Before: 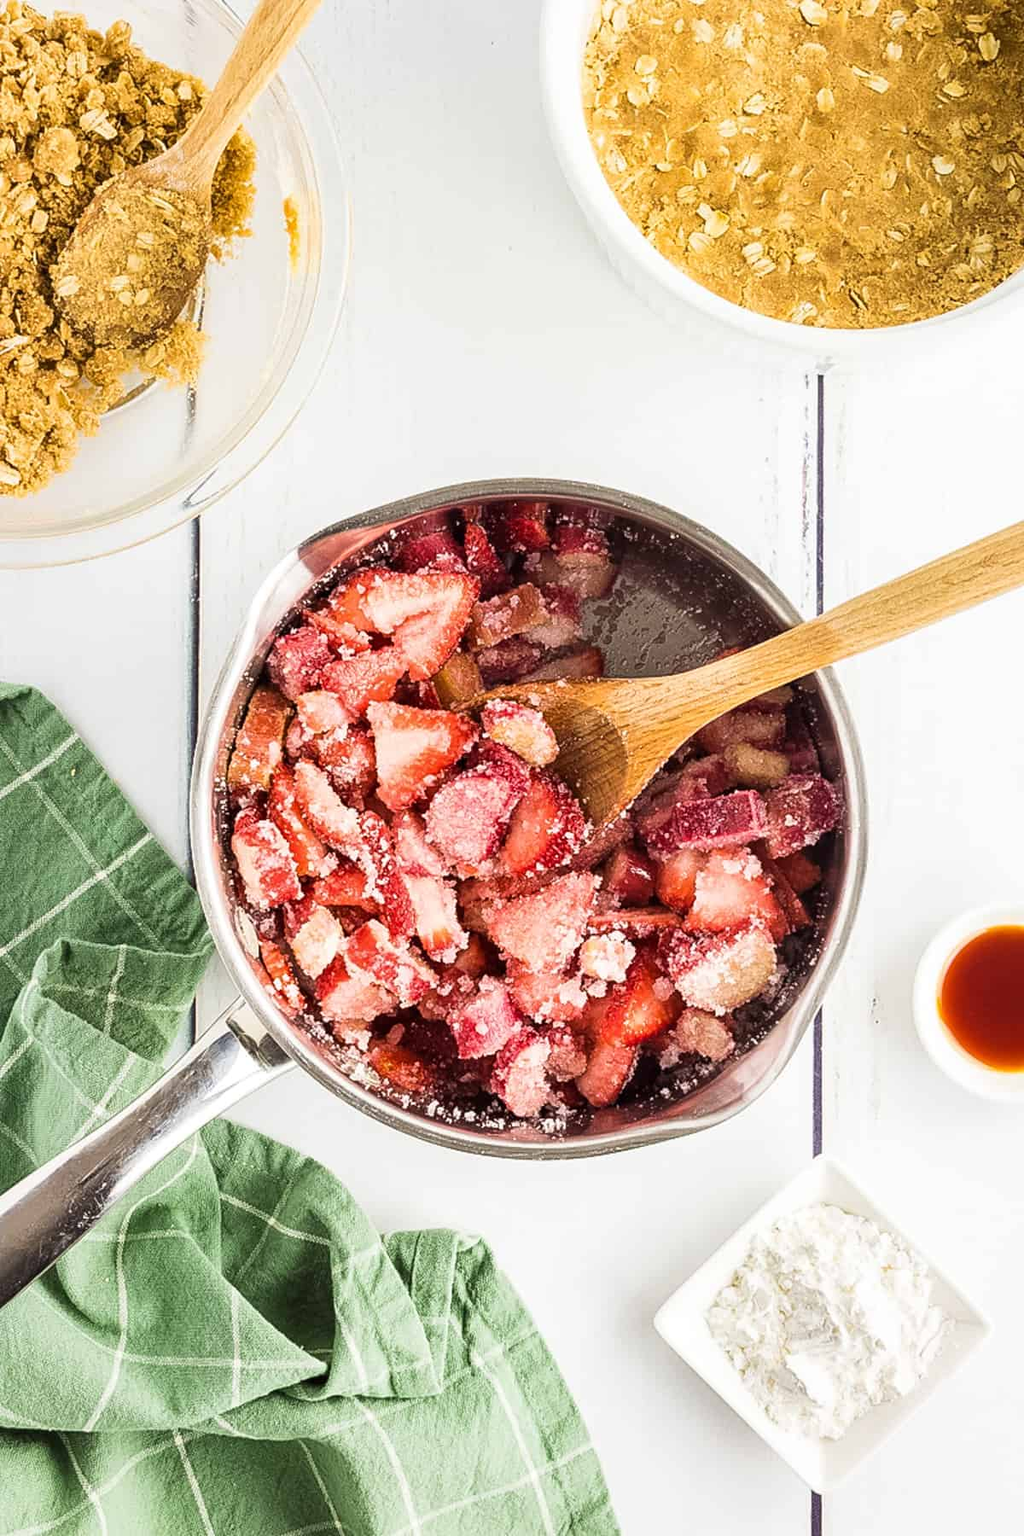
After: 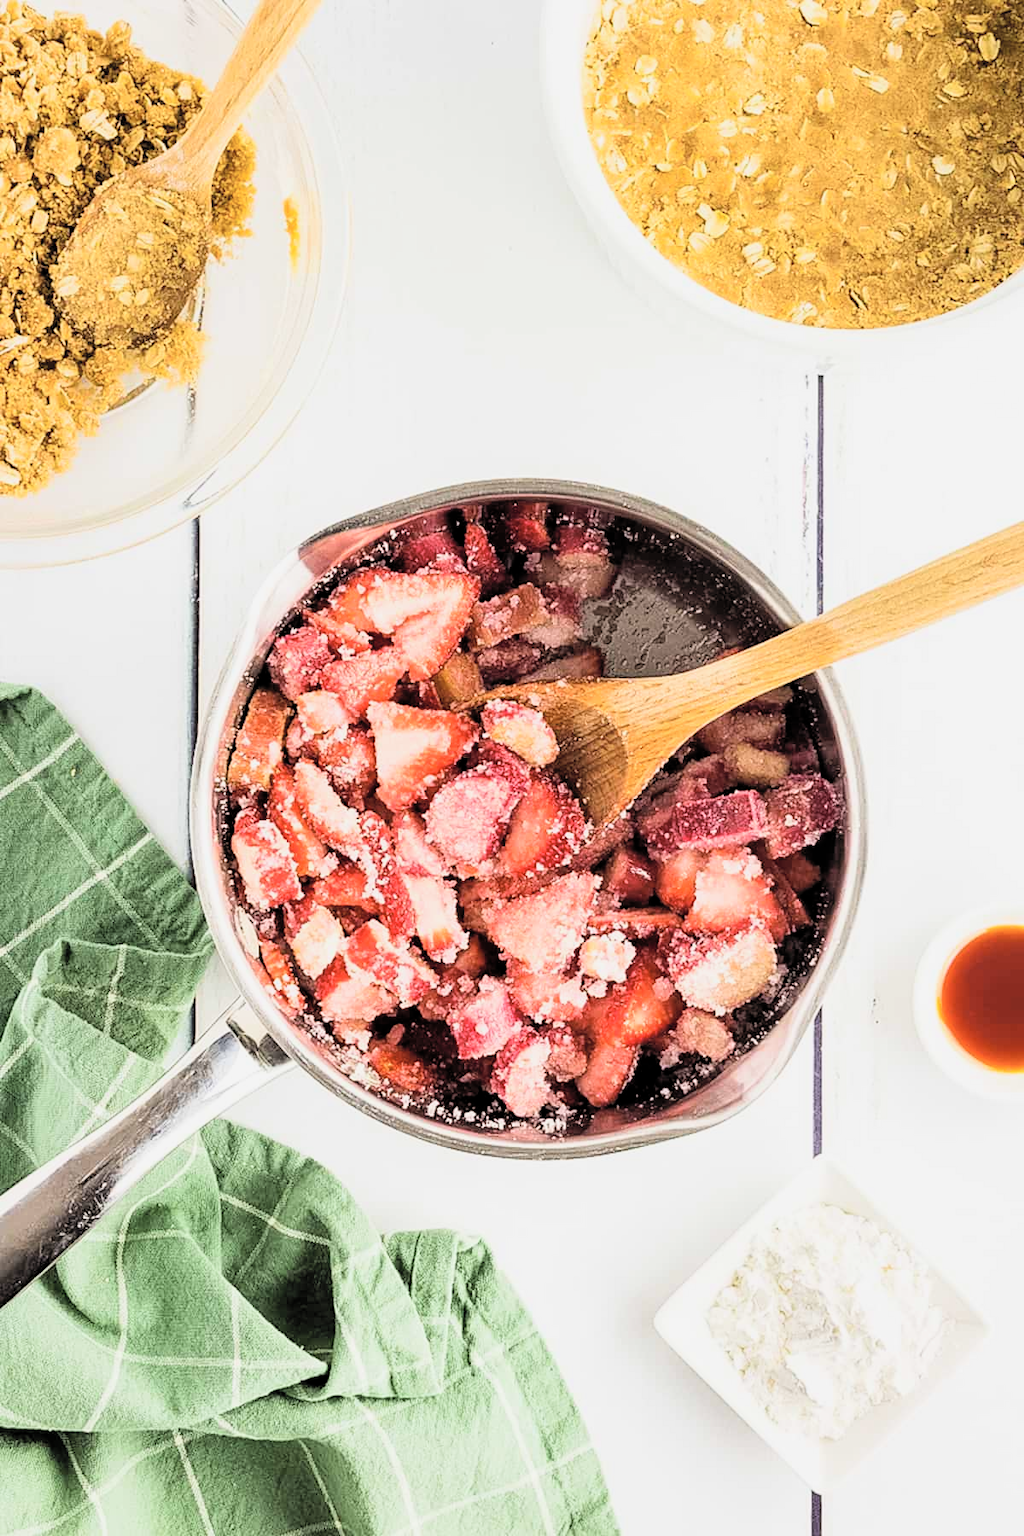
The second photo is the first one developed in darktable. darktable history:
filmic rgb: middle gray luminance 9.88%, black relative exposure -8.6 EV, white relative exposure 3.33 EV, target black luminance 0%, hardness 5.21, latitude 44.67%, contrast 1.305, highlights saturation mix 4.63%, shadows ↔ highlights balance 23.79%
contrast brightness saturation: brightness 0.146
